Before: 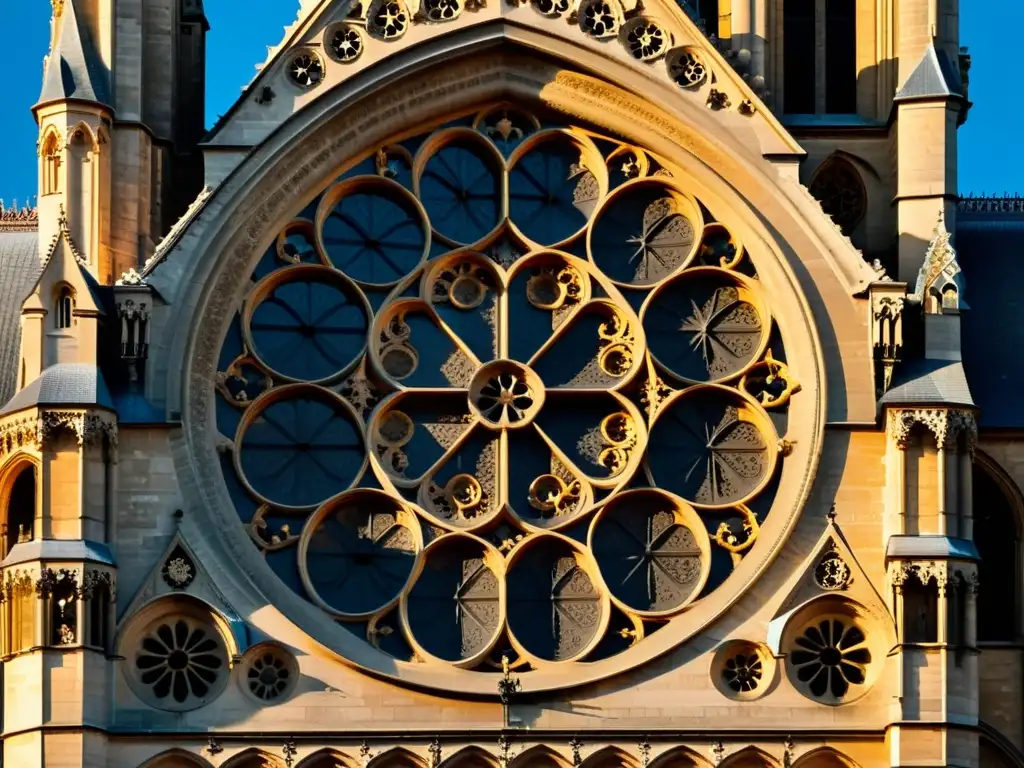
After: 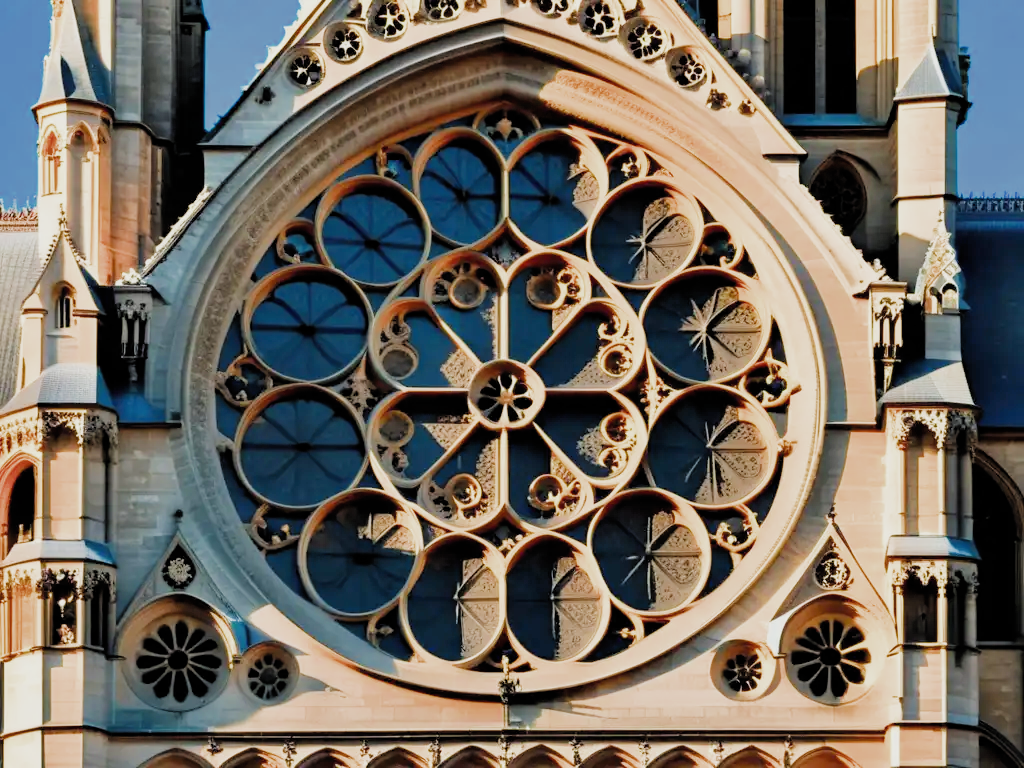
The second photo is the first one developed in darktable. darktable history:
exposure: black level correction 0, exposure 1.291 EV, compensate exposure bias true, compensate highlight preservation false
filmic rgb: black relative exposure -6.55 EV, white relative exposure 4.72 EV, hardness 3.12, contrast 0.803, add noise in highlights 0.001, color science v3 (2019), use custom middle-gray values true, contrast in highlights soft
